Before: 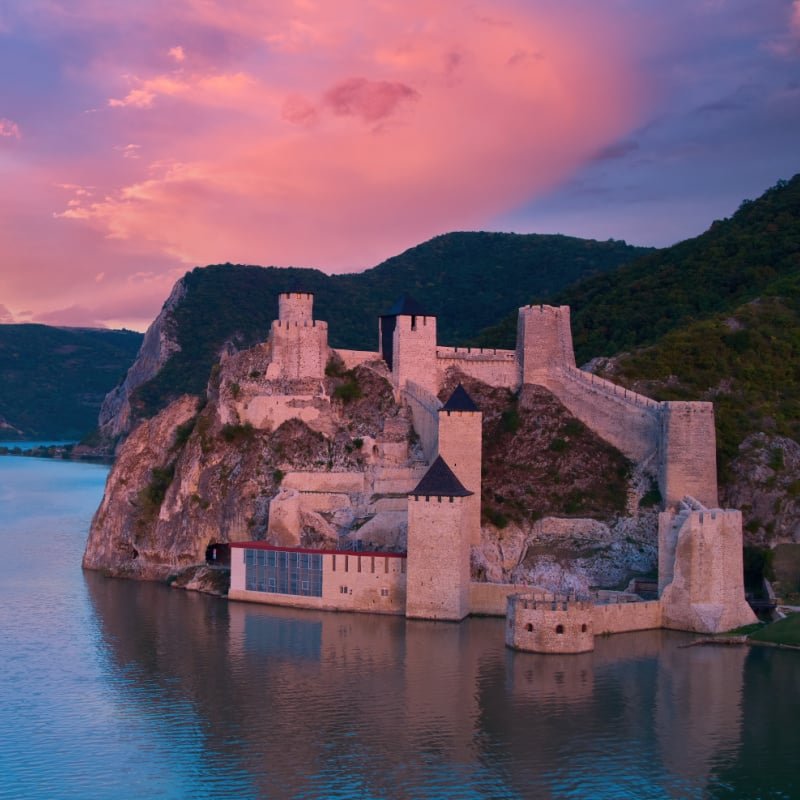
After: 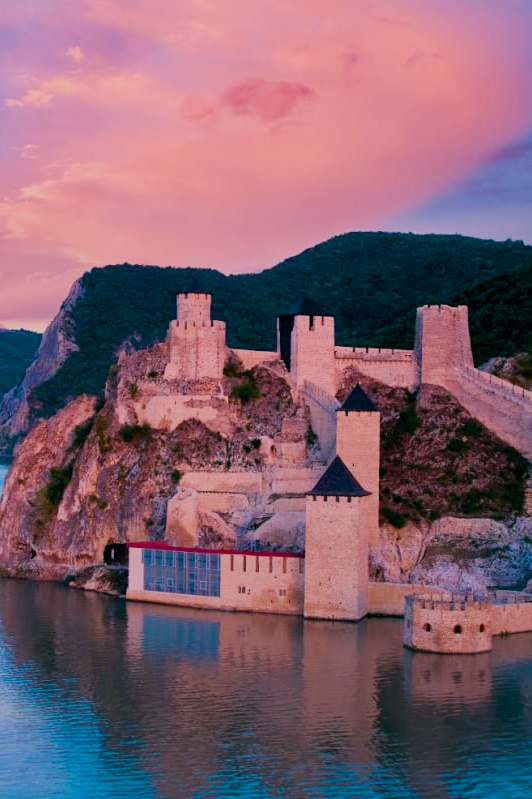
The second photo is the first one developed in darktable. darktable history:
exposure: exposure 0.201 EV, compensate highlight preservation false
filmic rgb: black relative exposure -7.24 EV, white relative exposure 5.05 EV, hardness 3.21
crop and rotate: left 12.797%, right 20.653%
color balance rgb: highlights gain › chroma 1.091%, highlights gain › hue 60.24°, global offset › luminance -0.339%, global offset › chroma 0.105%, global offset › hue 166.61°, linear chroma grading › global chroma 14.978%, perceptual saturation grading › global saturation 20%, perceptual saturation grading › highlights -48.989%, perceptual saturation grading › shadows 25.406%, perceptual brilliance grading › global brilliance 10.22%
